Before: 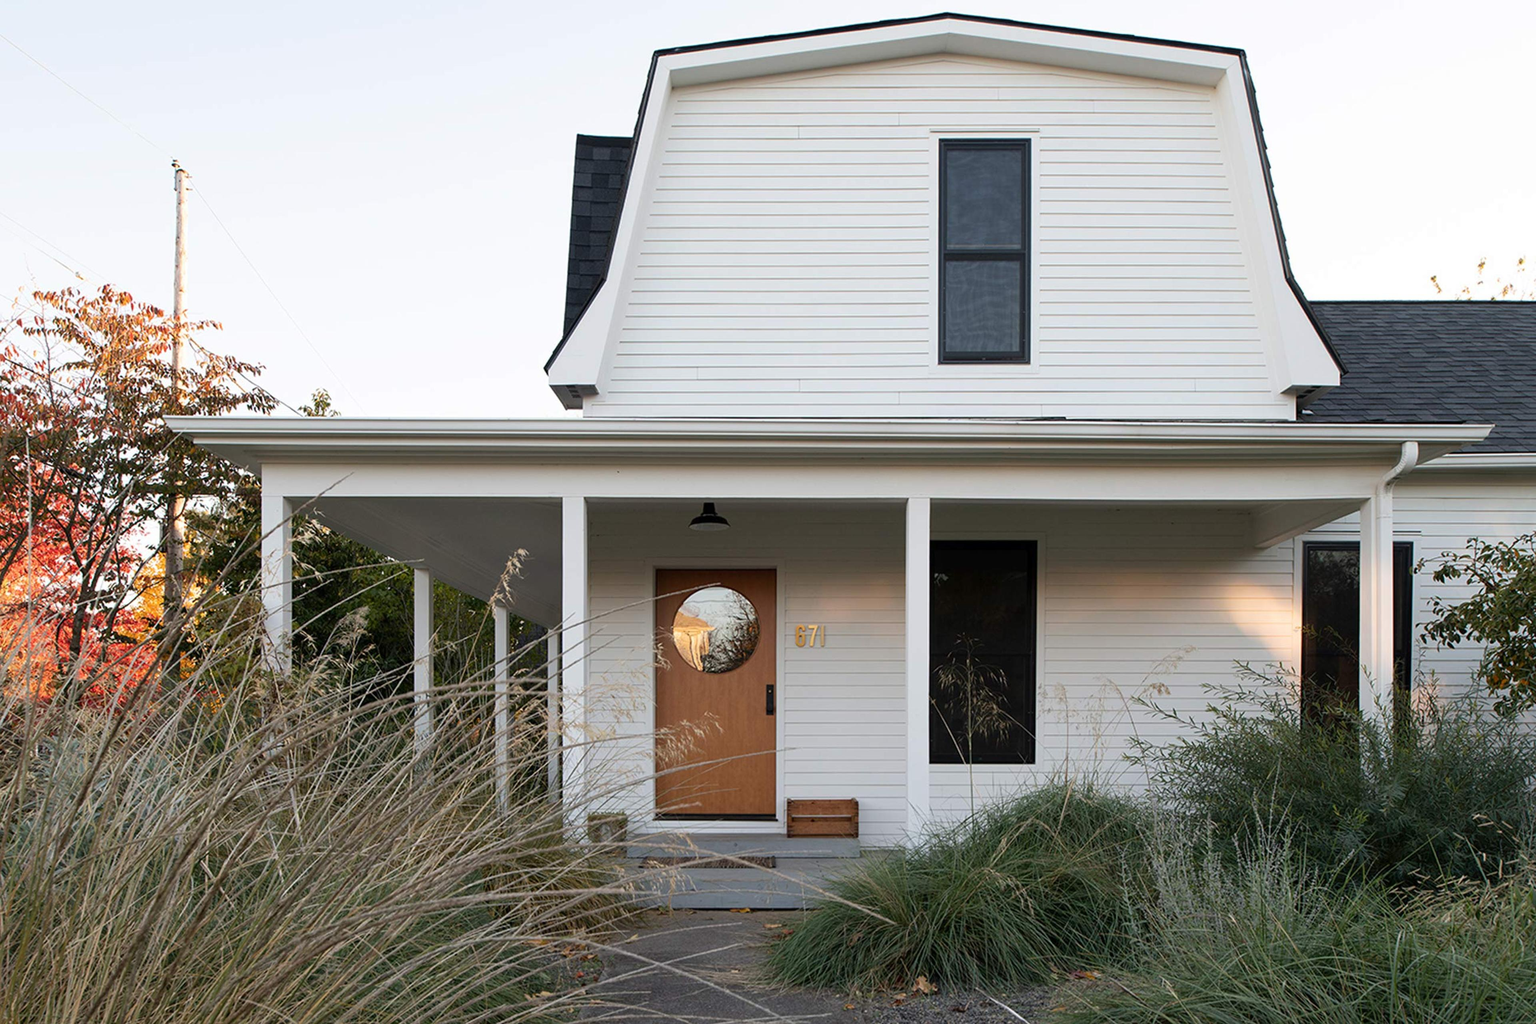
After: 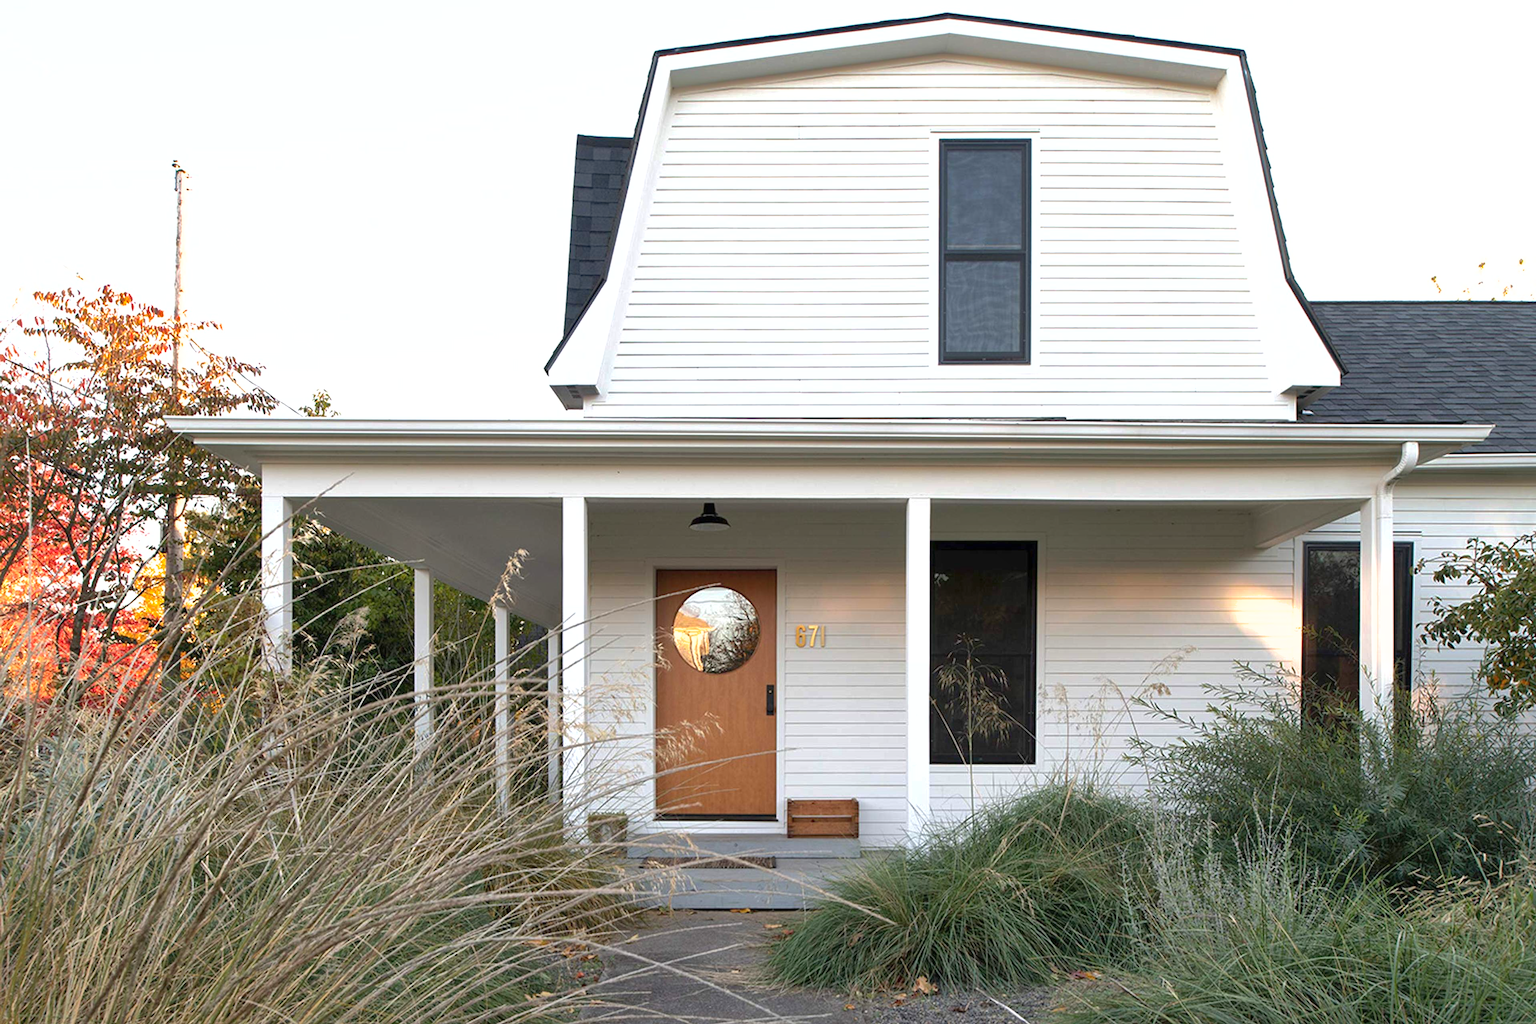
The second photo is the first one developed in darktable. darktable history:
shadows and highlights: on, module defaults
exposure: black level correction 0, exposure 0.693 EV, compensate highlight preservation false
